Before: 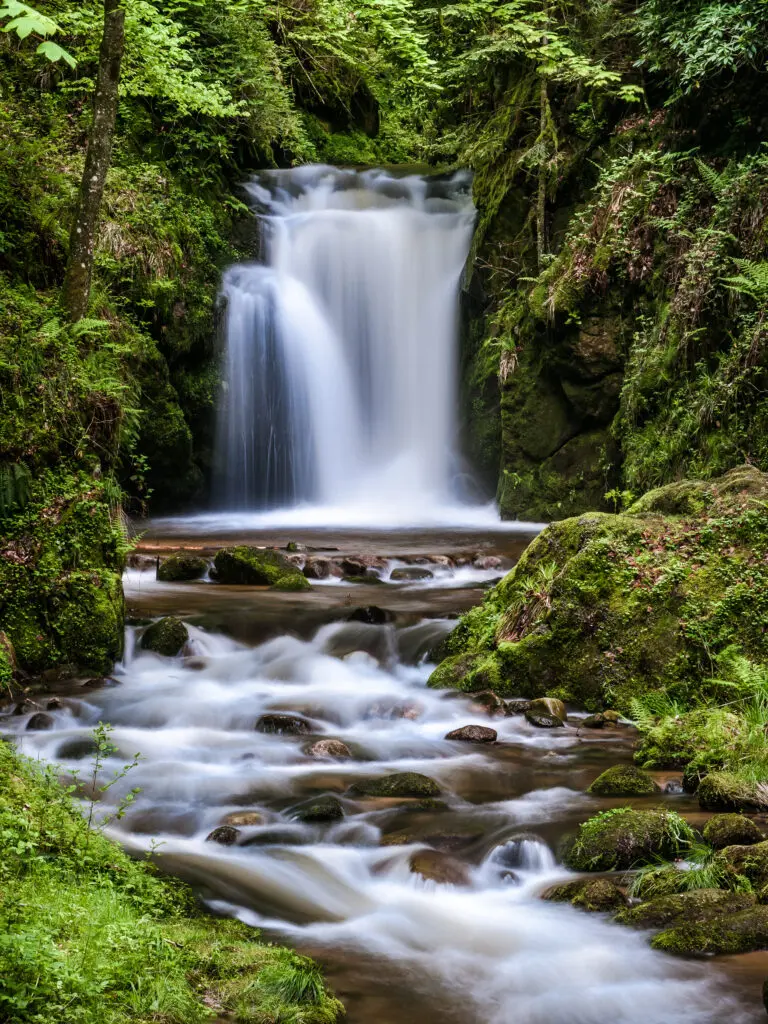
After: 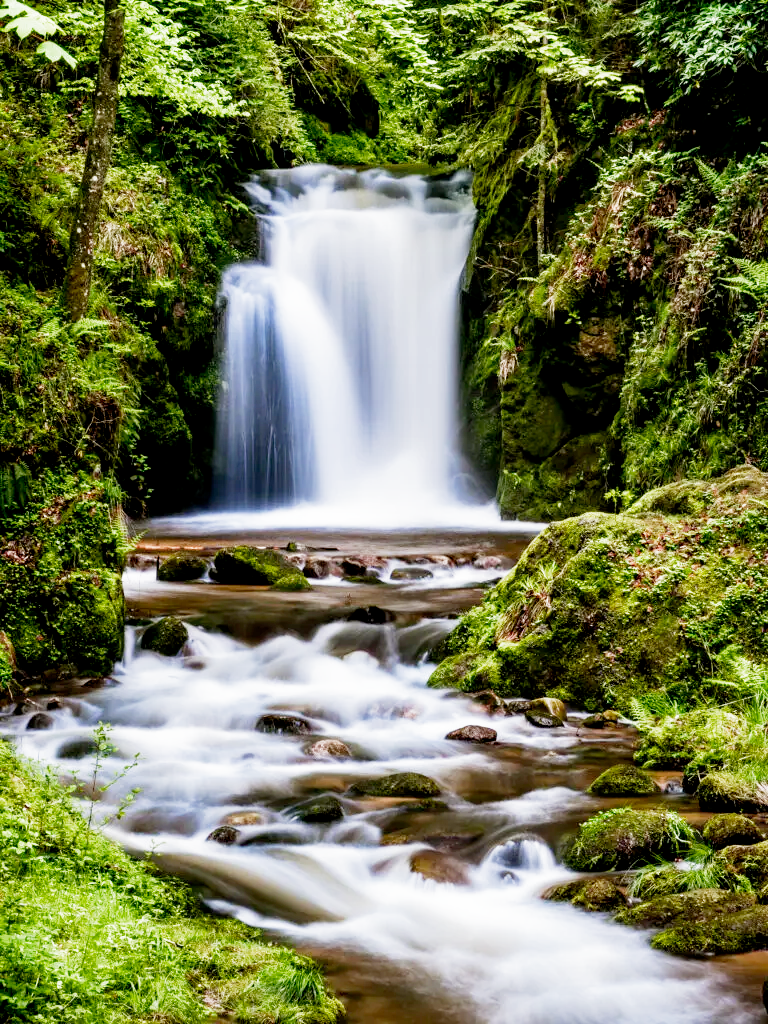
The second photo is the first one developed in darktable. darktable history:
filmic rgb: middle gray luminance 12.74%, black relative exposure -10.13 EV, white relative exposure 3.47 EV, threshold 6 EV, target black luminance 0%, hardness 5.74, latitude 44.69%, contrast 1.221, highlights saturation mix 5%, shadows ↔ highlights balance 26.78%, add noise in highlights 0, preserve chrominance no, color science v3 (2019), use custom middle-gray values true, iterations of high-quality reconstruction 0, contrast in highlights soft, enable highlight reconstruction true
color balance rgb: contrast -10%
exposure: black level correction 0.005, exposure 0.417 EV, compensate highlight preservation false
